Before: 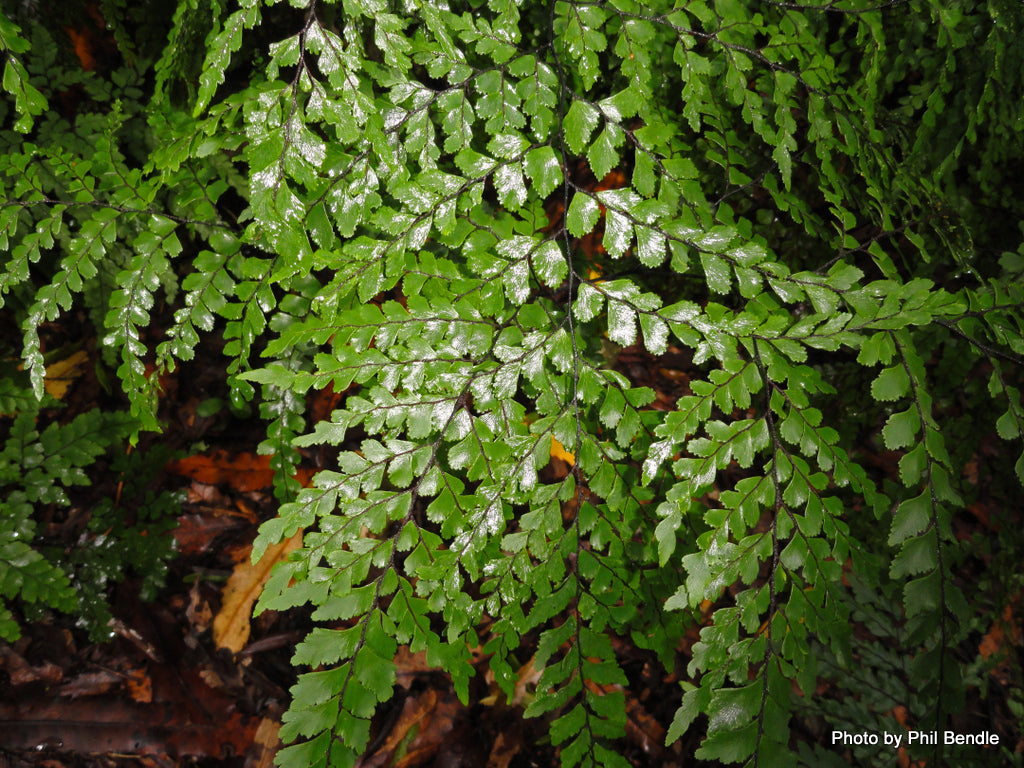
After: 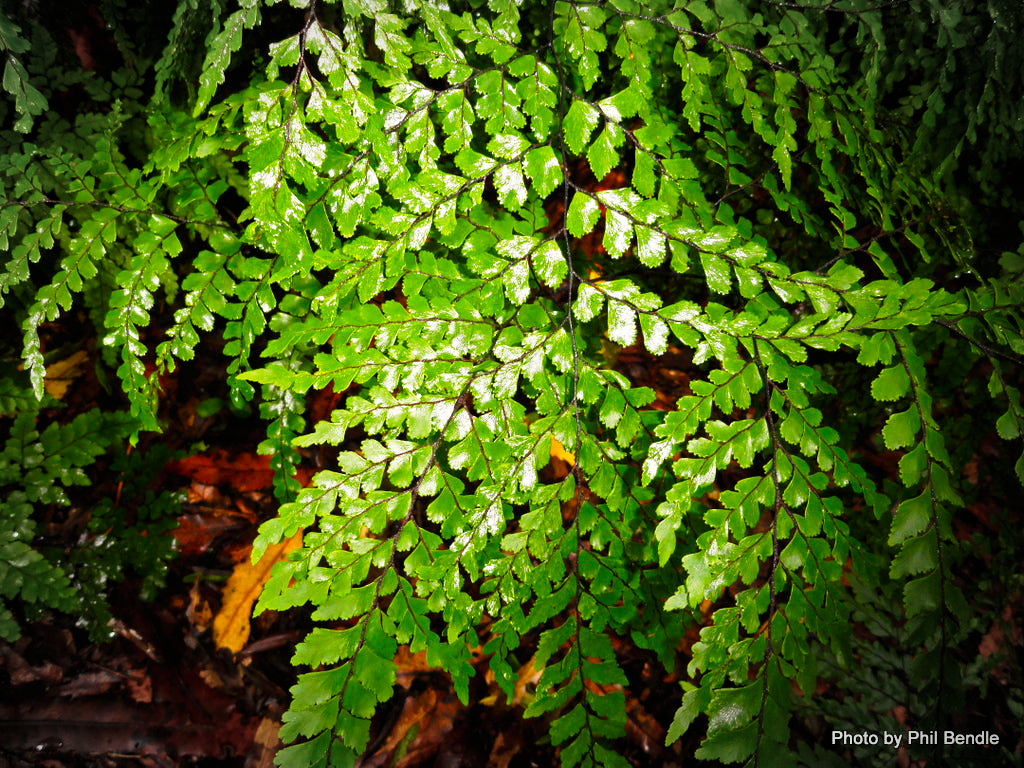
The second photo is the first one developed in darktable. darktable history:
vignetting: automatic ratio true
color balance rgb: highlights gain › luminance 6.181%, highlights gain › chroma 1.337%, highlights gain › hue 91.11°, white fulcrum 1.01 EV, perceptual saturation grading › global saturation 25.622%, global vibrance 30.219%
base curve: curves: ch0 [(0, 0) (0.005, 0.002) (0.193, 0.295) (0.399, 0.664) (0.75, 0.928) (1, 1)], preserve colors none
